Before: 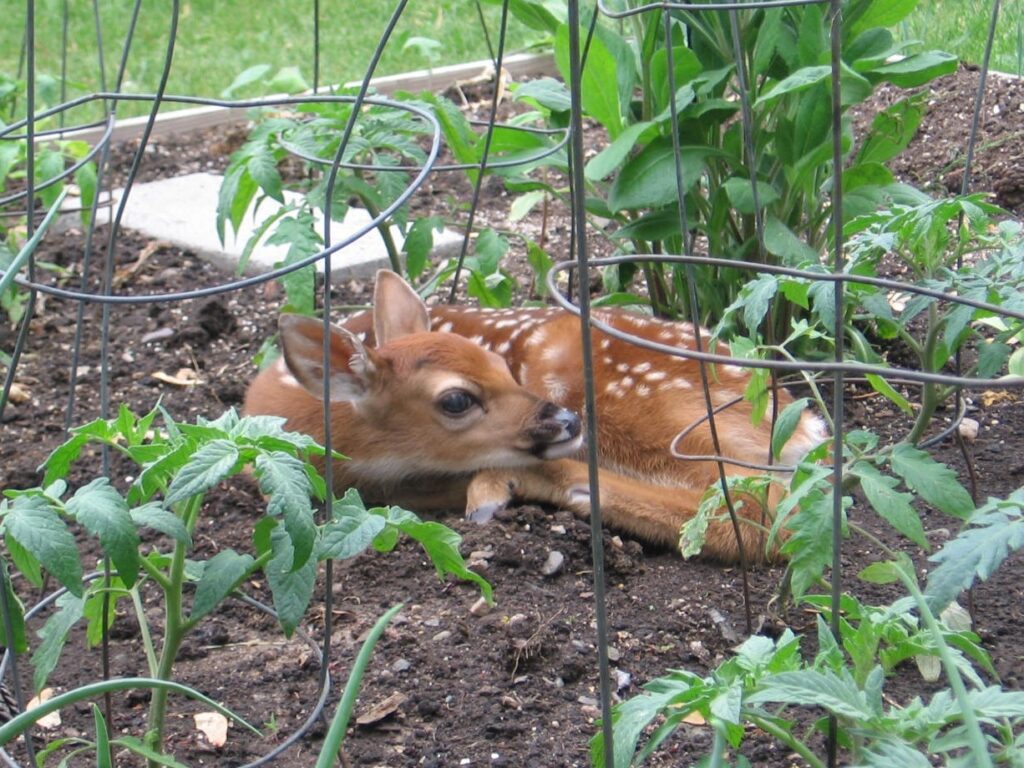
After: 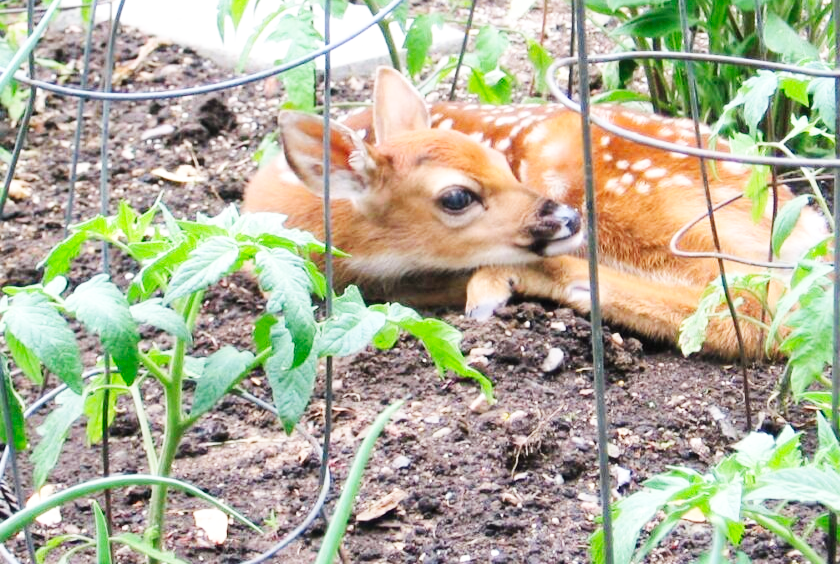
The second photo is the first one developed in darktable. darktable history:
crop: top 26.531%, right 17.959%
contrast brightness saturation: contrast 0.1, brightness 0.03, saturation 0.09
base curve: curves: ch0 [(0, 0.003) (0.001, 0.002) (0.006, 0.004) (0.02, 0.022) (0.048, 0.086) (0.094, 0.234) (0.162, 0.431) (0.258, 0.629) (0.385, 0.8) (0.548, 0.918) (0.751, 0.988) (1, 1)], preserve colors none
